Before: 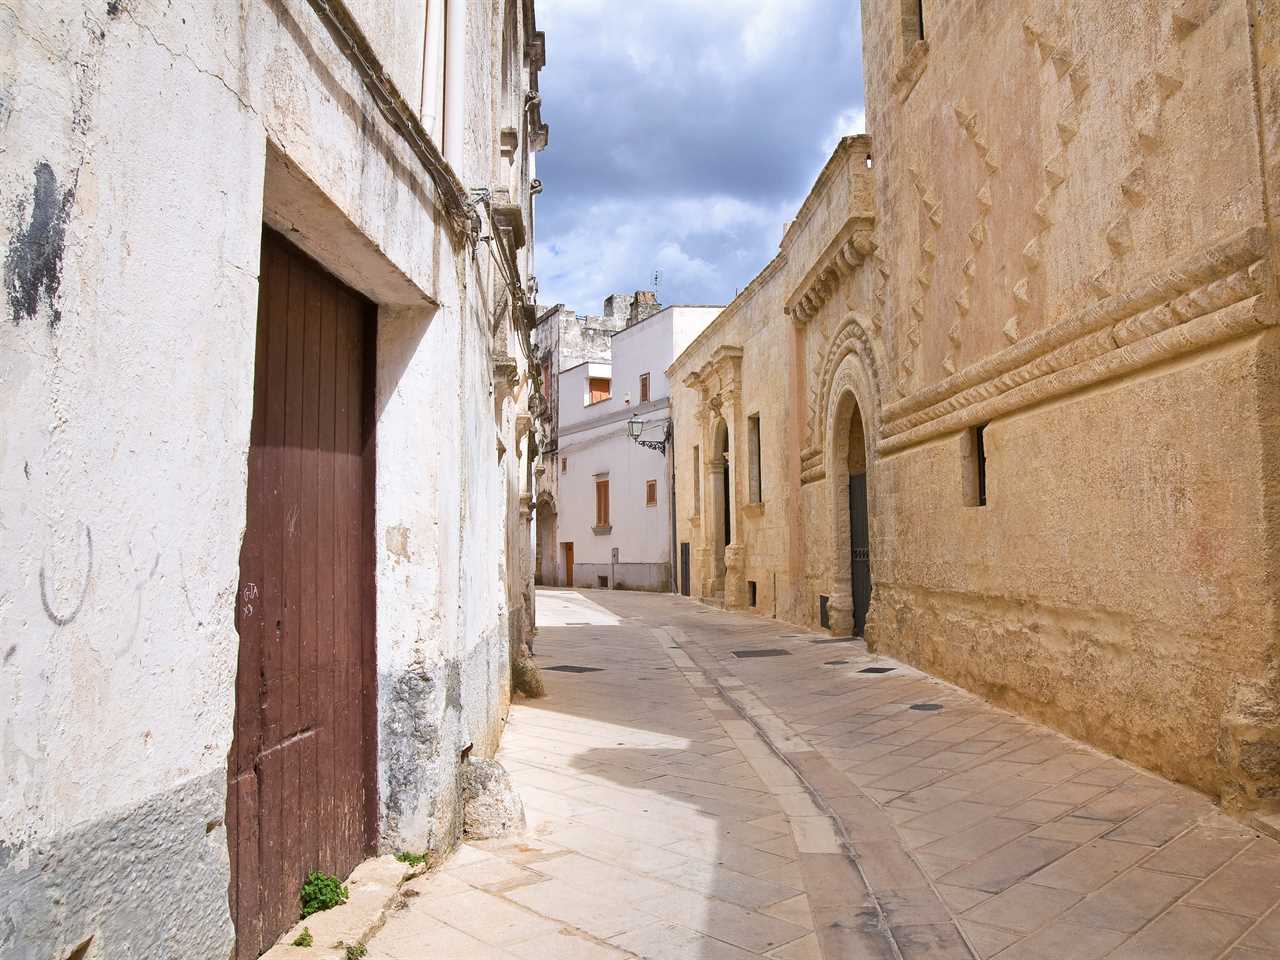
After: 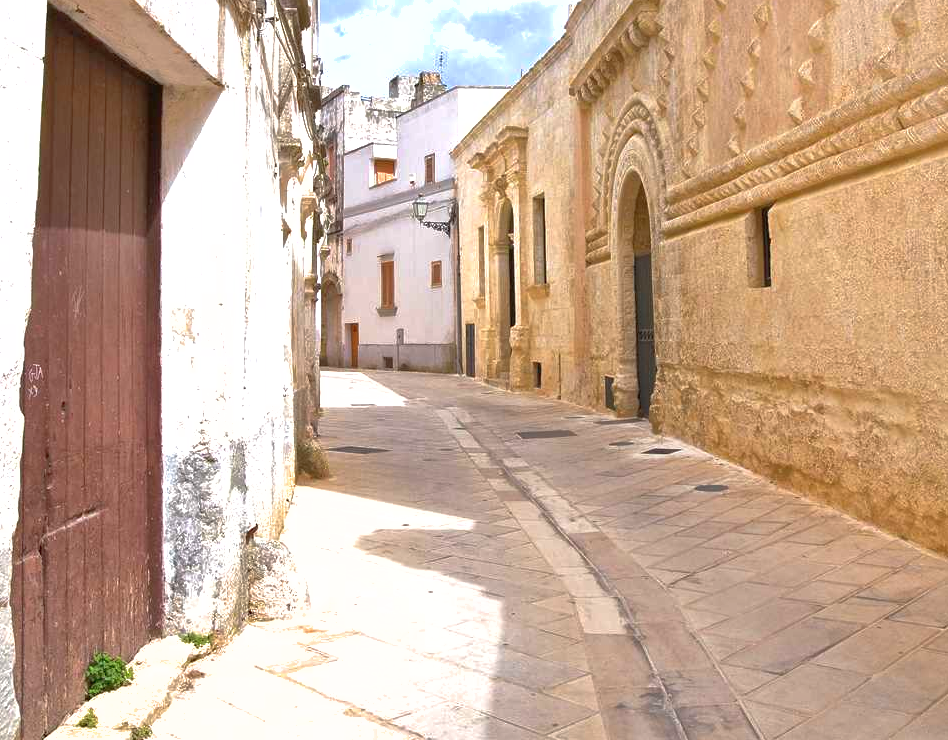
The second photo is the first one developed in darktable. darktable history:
crop: left 16.867%, top 22.825%, right 9.046%
shadows and highlights: shadows color adjustment 98.02%, highlights color adjustment 58.5%
exposure: black level correction 0, exposure 0.704 EV, compensate exposure bias true, compensate highlight preservation false
